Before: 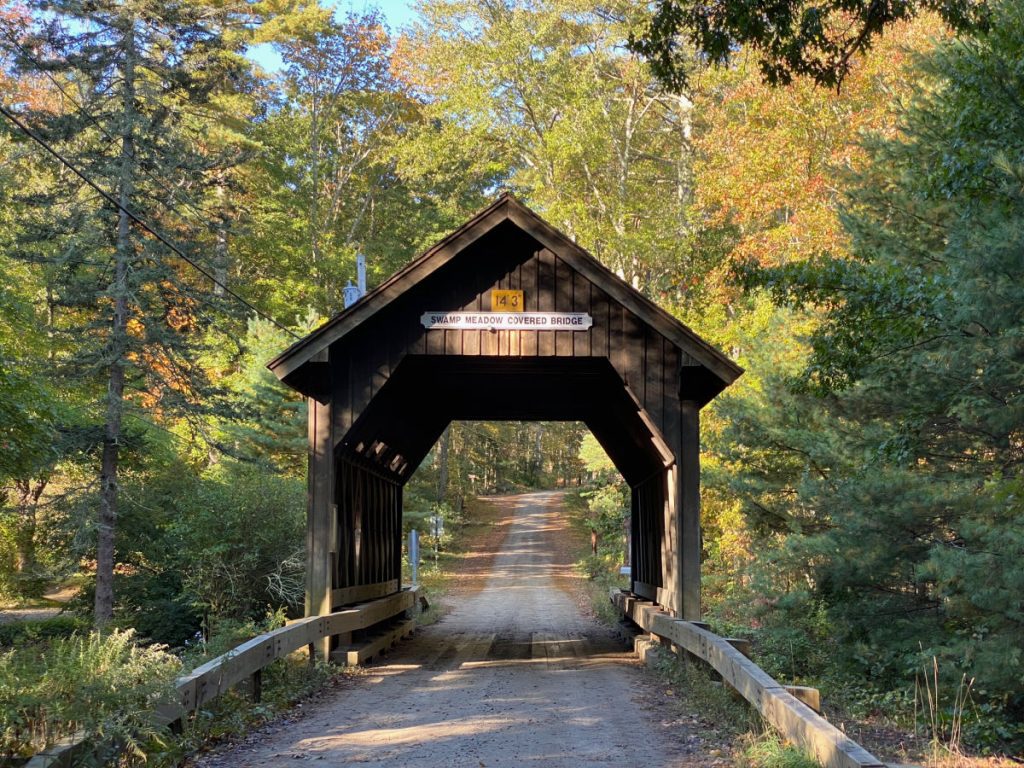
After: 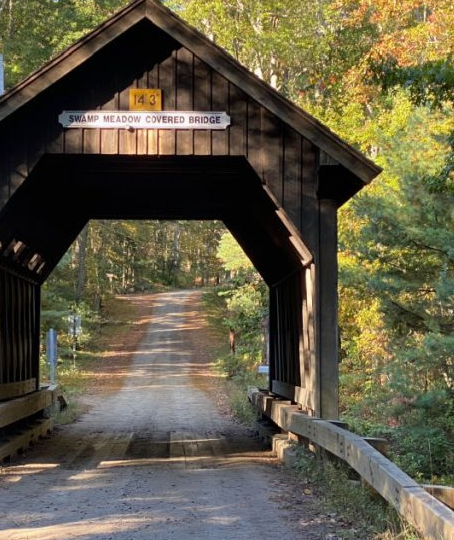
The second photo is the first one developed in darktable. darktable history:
crop: left 35.432%, top 26.233%, right 20.145%, bottom 3.432%
tone equalizer: -8 EV 0.06 EV, smoothing diameter 25%, edges refinement/feathering 10, preserve details guided filter
